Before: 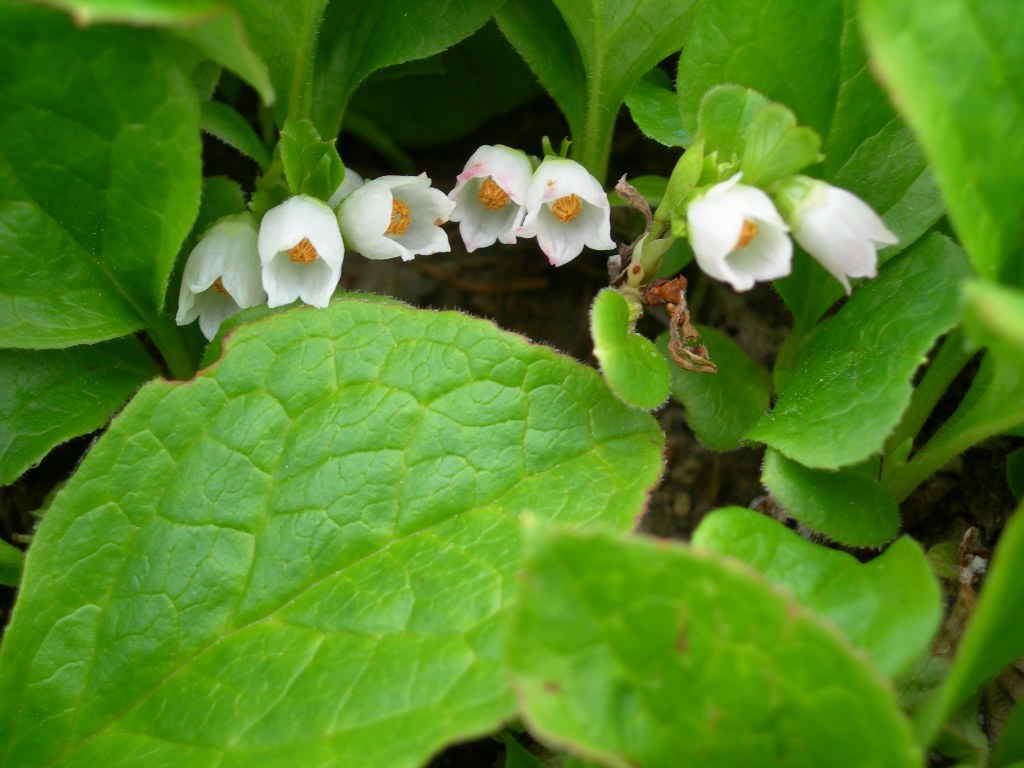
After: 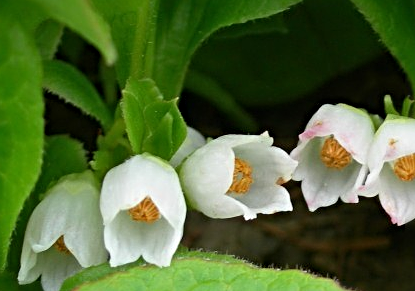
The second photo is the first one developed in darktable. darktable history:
sharpen: radius 4
crop: left 15.452%, top 5.459%, right 43.956%, bottom 56.62%
